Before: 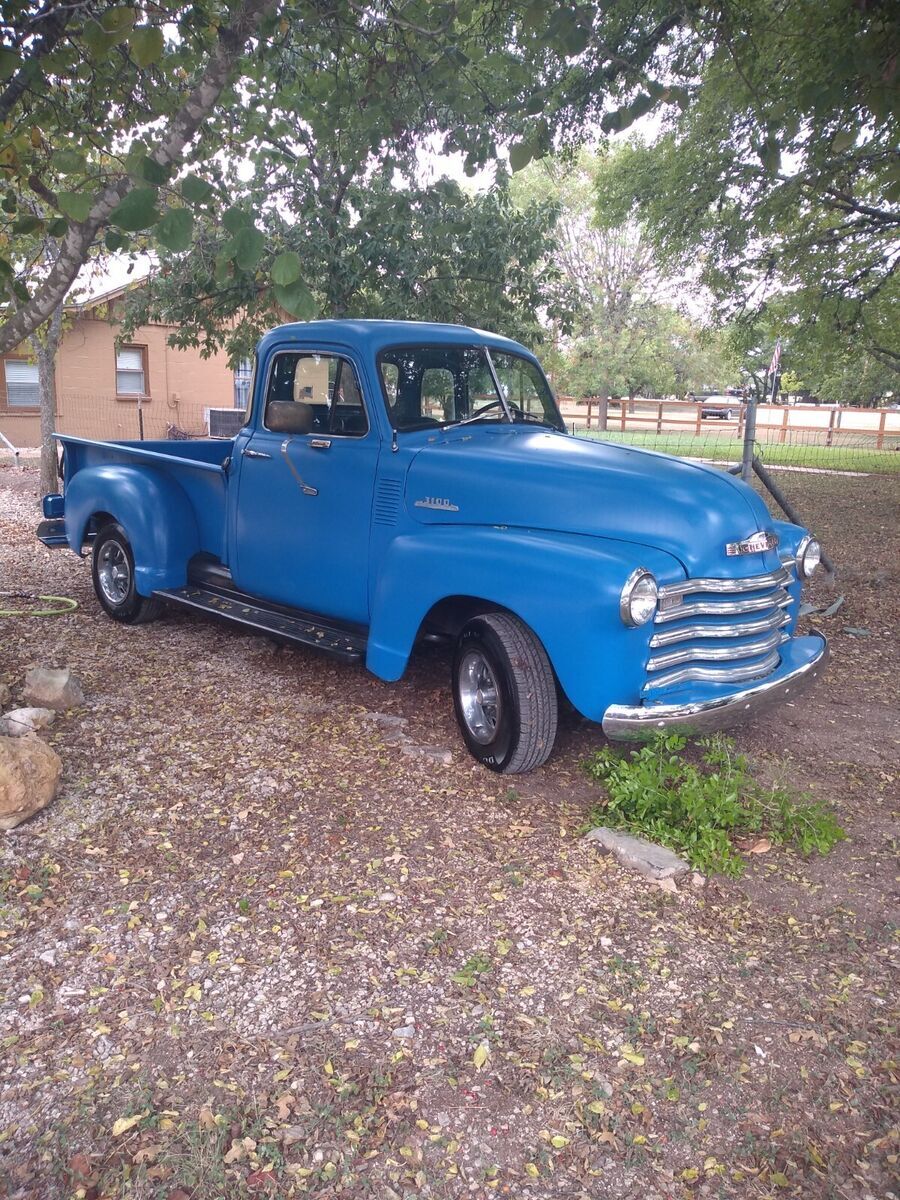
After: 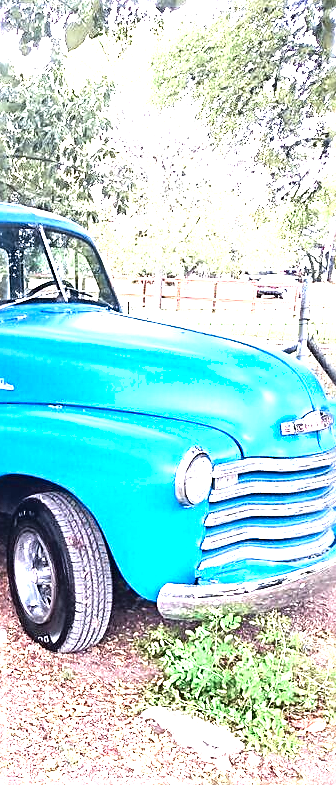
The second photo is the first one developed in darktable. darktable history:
crop and rotate: left 49.449%, top 10.097%, right 13.164%, bottom 24.42%
exposure: black level correction 0.001, exposure 1.129 EV, compensate exposure bias true, compensate highlight preservation false
tone curve: curves: ch0 [(0, 0.009) (0.105, 0.054) (0.195, 0.132) (0.289, 0.278) (0.384, 0.391) (0.513, 0.53) (0.66, 0.667) (0.895, 0.863) (1, 0.919)]; ch1 [(0, 0) (0.161, 0.092) (0.35, 0.33) (0.403, 0.395) (0.456, 0.469) (0.502, 0.499) (0.519, 0.514) (0.576, 0.584) (0.642, 0.658) (0.701, 0.742) (1, 0.942)]; ch2 [(0, 0) (0.371, 0.362) (0.437, 0.437) (0.501, 0.5) (0.53, 0.528) (0.569, 0.564) (0.619, 0.58) (0.883, 0.752) (1, 0.929)], color space Lab, independent channels, preserve colors none
sharpen: radius 2.677, amount 0.654
levels: levels [0.012, 0.367, 0.697]
shadows and highlights: shadows 37.02, highlights -27.42, soften with gaussian
